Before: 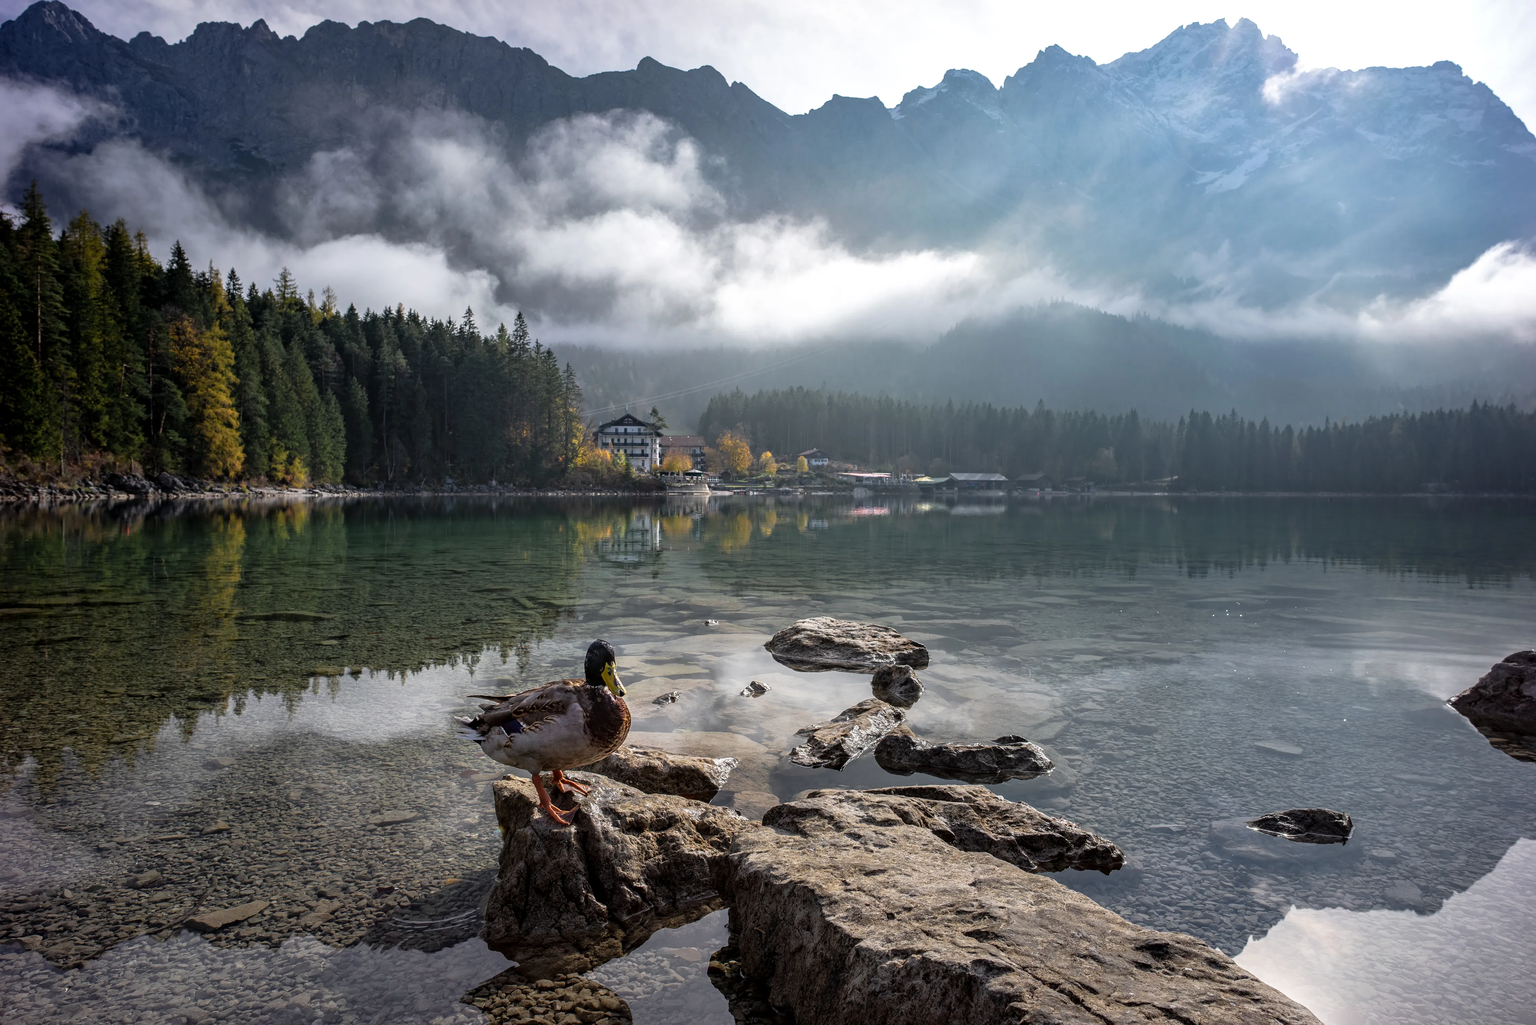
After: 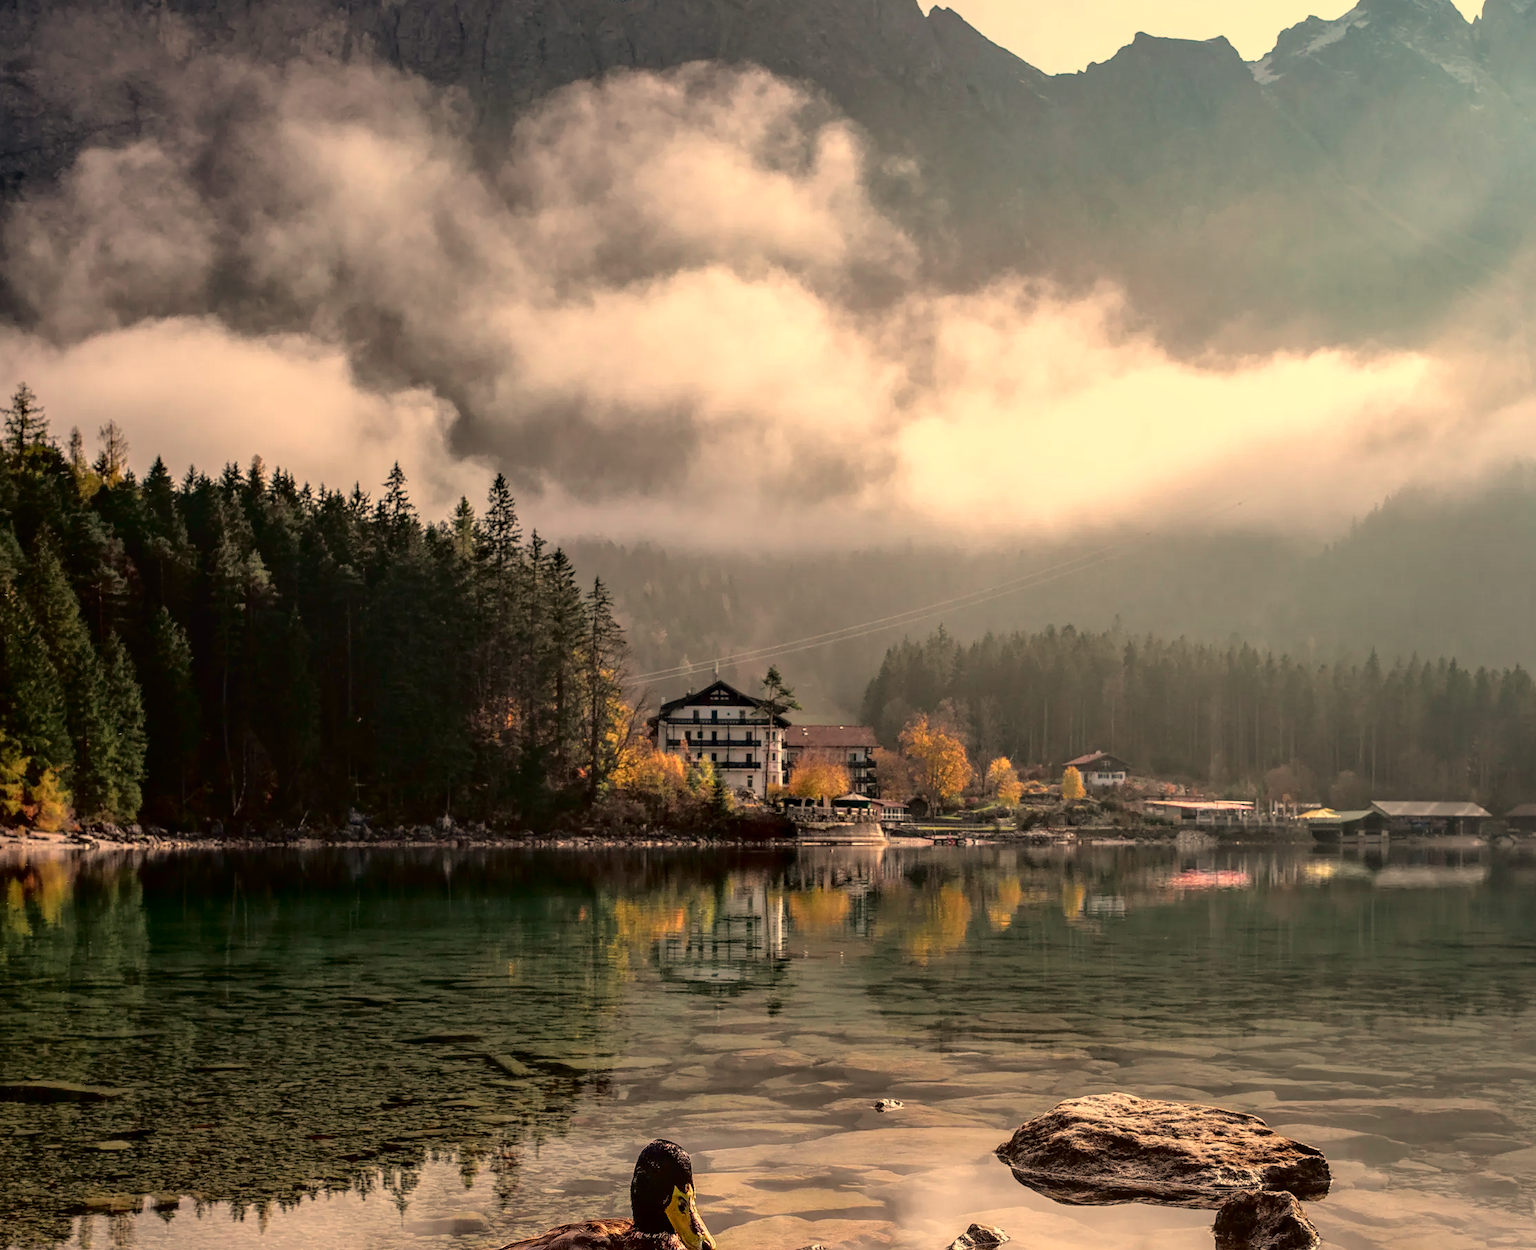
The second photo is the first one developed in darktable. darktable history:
white balance: red 1.138, green 0.996, blue 0.812
crop: left 17.835%, top 7.675%, right 32.881%, bottom 32.213%
tone curve: curves: ch0 [(0, 0.013) (0.181, 0.074) (0.337, 0.304) (0.498, 0.485) (0.78, 0.742) (0.993, 0.954)]; ch1 [(0, 0) (0.294, 0.184) (0.359, 0.34) (0.362, 0.35) (0.43, 0.41) (0.469, 0.463) (0.495, 0.502) (0.54, 0.563) (0.612, 0.641) (1, 1)]; ch2 [(0, 0) (0.44, 0.437) (0.495, 0.502) (0.524, 0.534) (0.557, 0.56) (0.634, 0.654) (0.728, 0.722) (1, 1)], color space Lab, independent channels, preserve colors none
color correction: highlights a* 3.84, highlights b* 5.07
local contrast: on, module defaults
